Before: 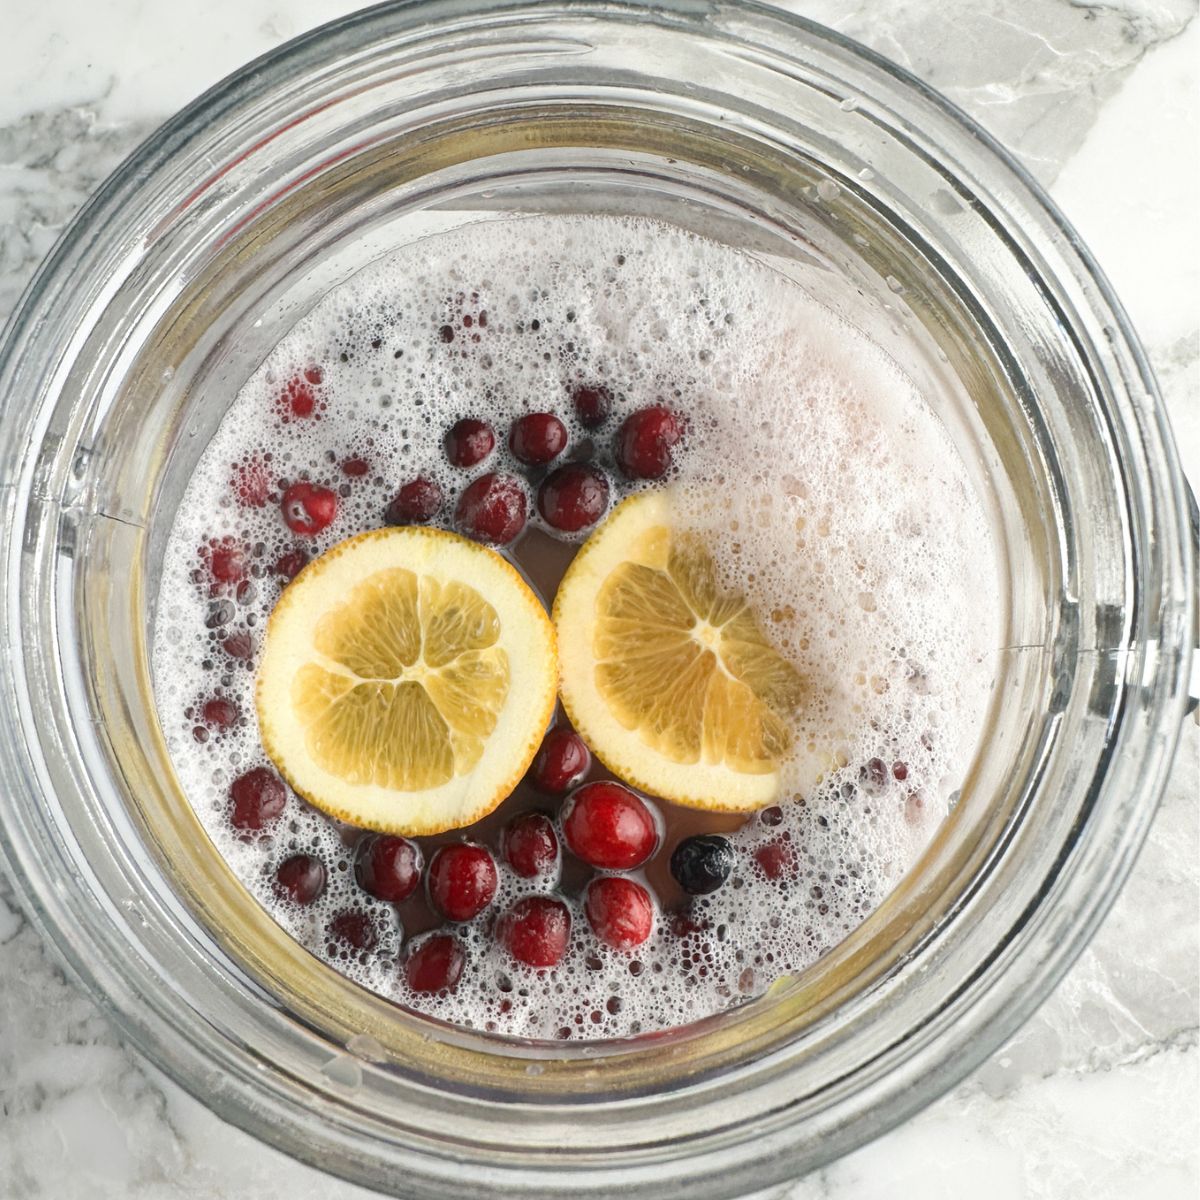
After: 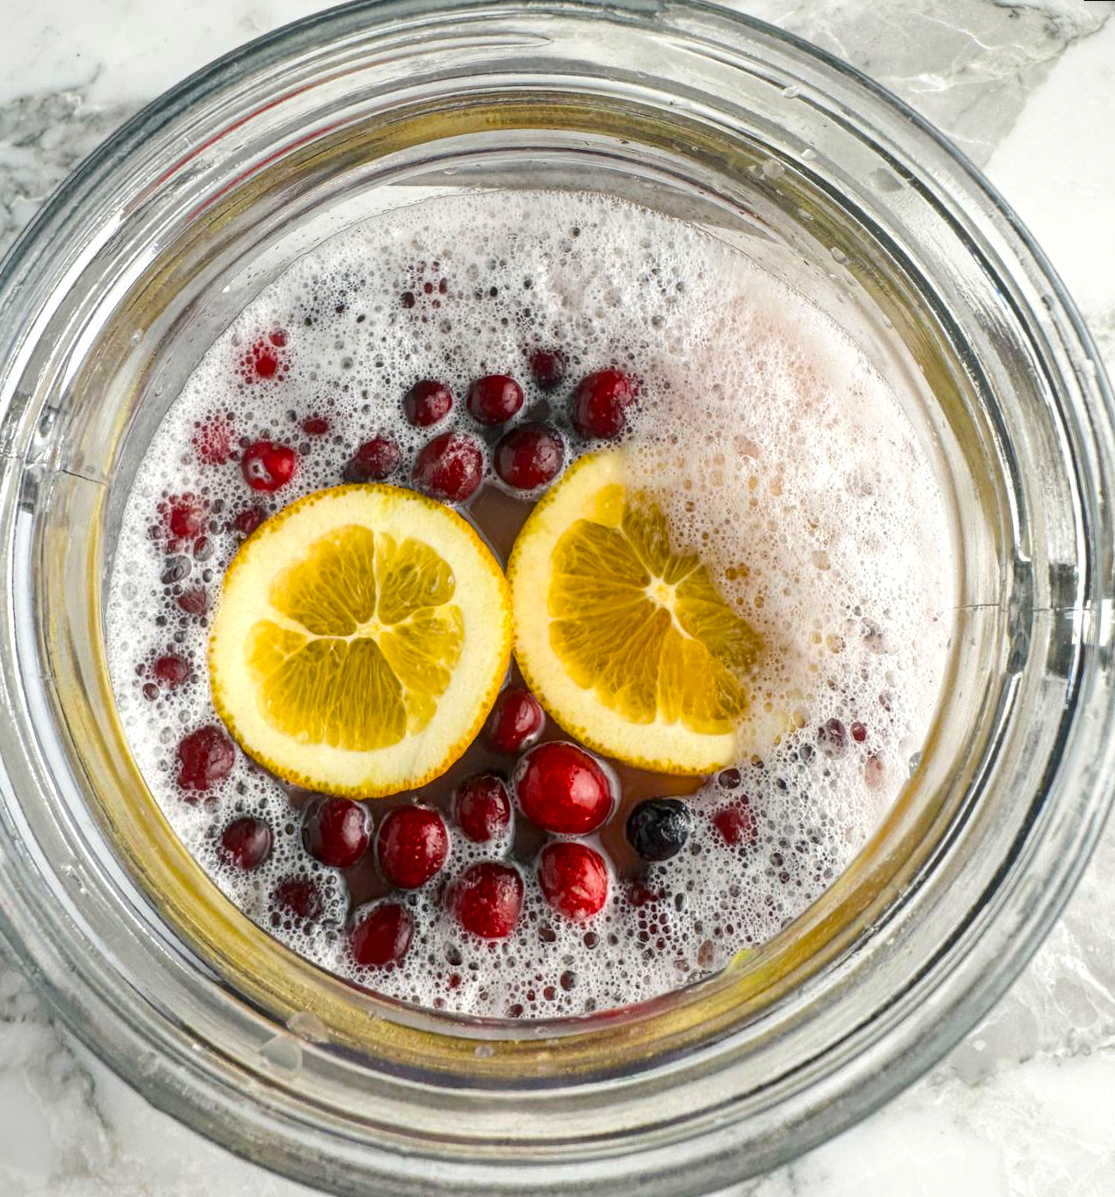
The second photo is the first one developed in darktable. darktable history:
rotate and perspective: rotation 0.215°, lens shift (vertical) -0.139, crop left 0.069, crop right 0.939, crop top 0.002, crop bottom 0.996
color balance rgb: linear chroma grading › global chroma 15%, perceptual saturation grading › global saturation 30%
local contrast: detail 130%
